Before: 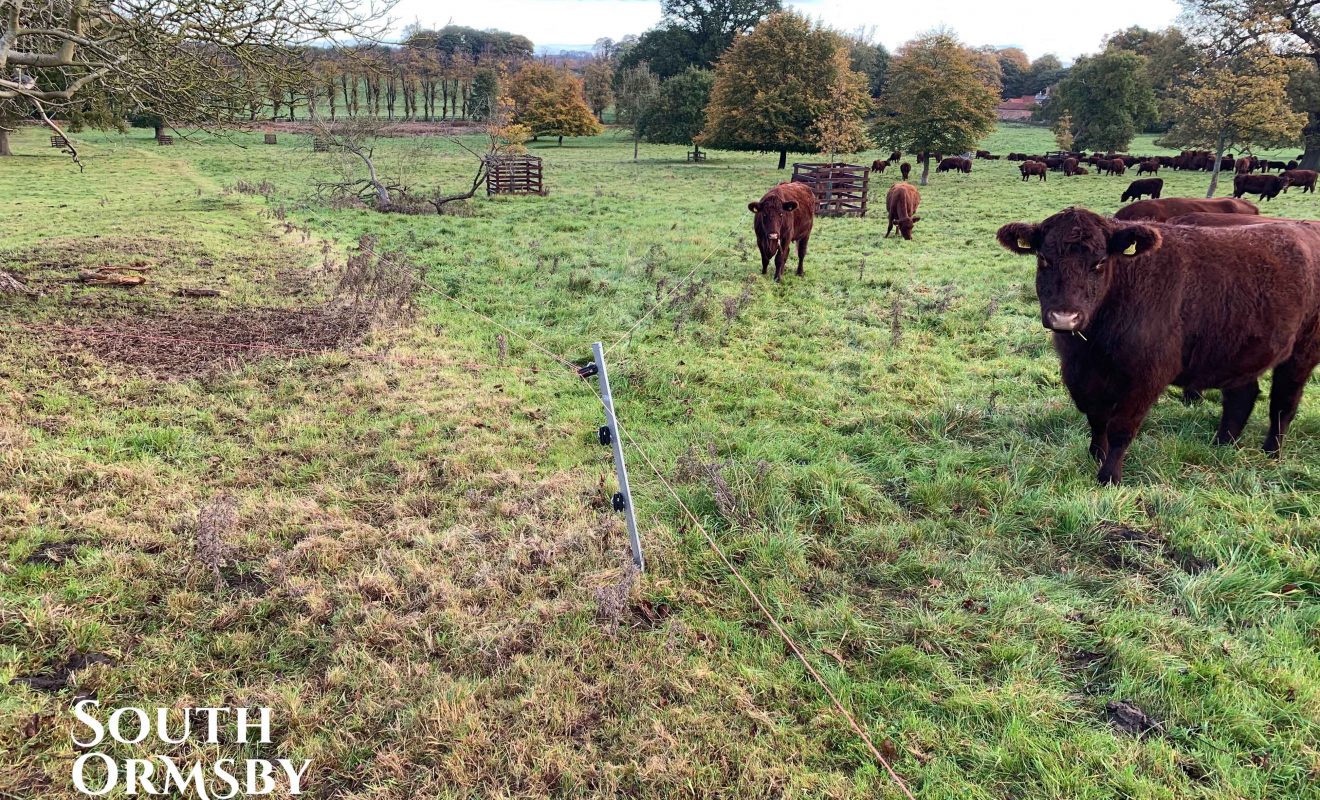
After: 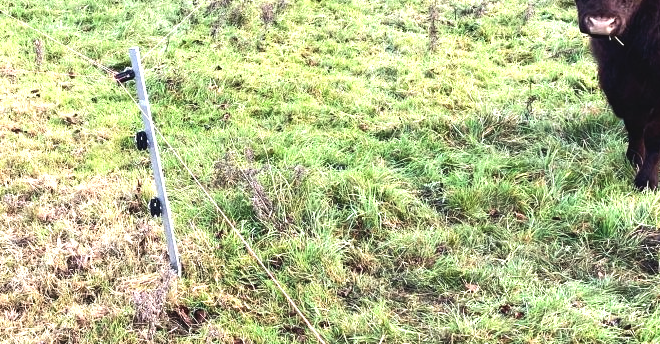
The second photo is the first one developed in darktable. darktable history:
exposure: black level correction 0, exposure 0.702 EV, compensate highlight preservation false
crop: left 35.146%, top 36.954%, right 14.795%, bottom 20.013%
contrast brightness saturation: contrast -0.101, saturation -0.088
tone equalizer: -8 EV -0.777 EV, -7 EV -0.728 EV, -6 EV -0.565 EV, -5 EV -0.383 EV, -3 EV 0.391 EV, -2 EV 0.6 EV, -1 EV 0.674 EV, +0 EV 0.779 EV, edges refinement/feathering 500, mask exposure compensation -1.57 EV, preserve details no
